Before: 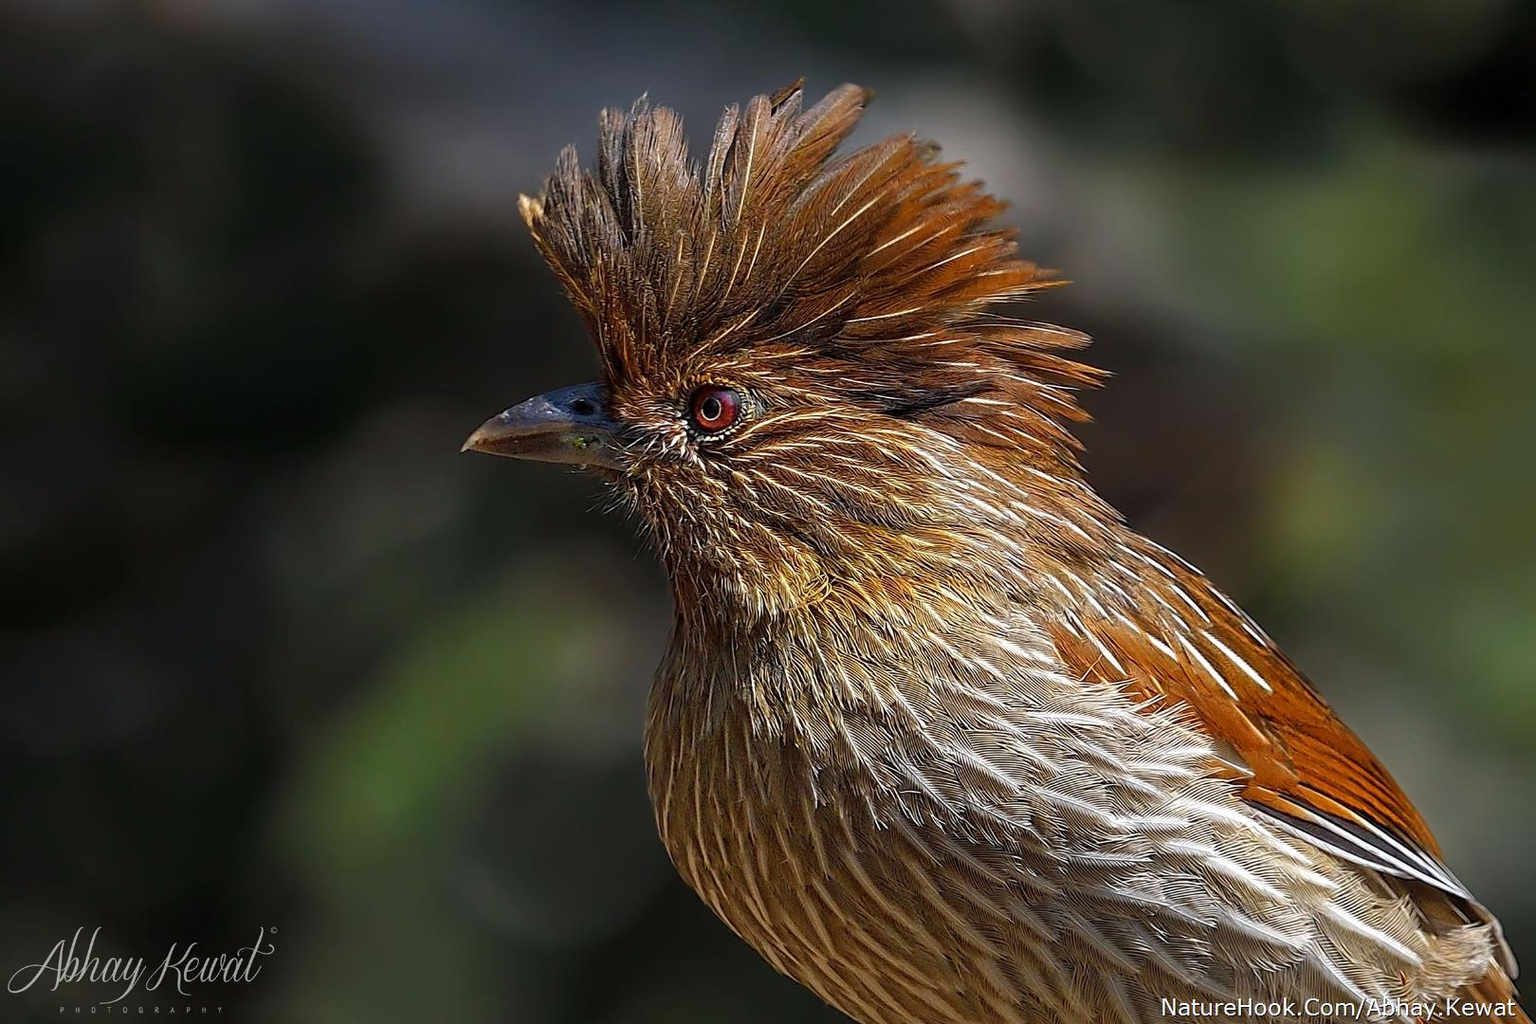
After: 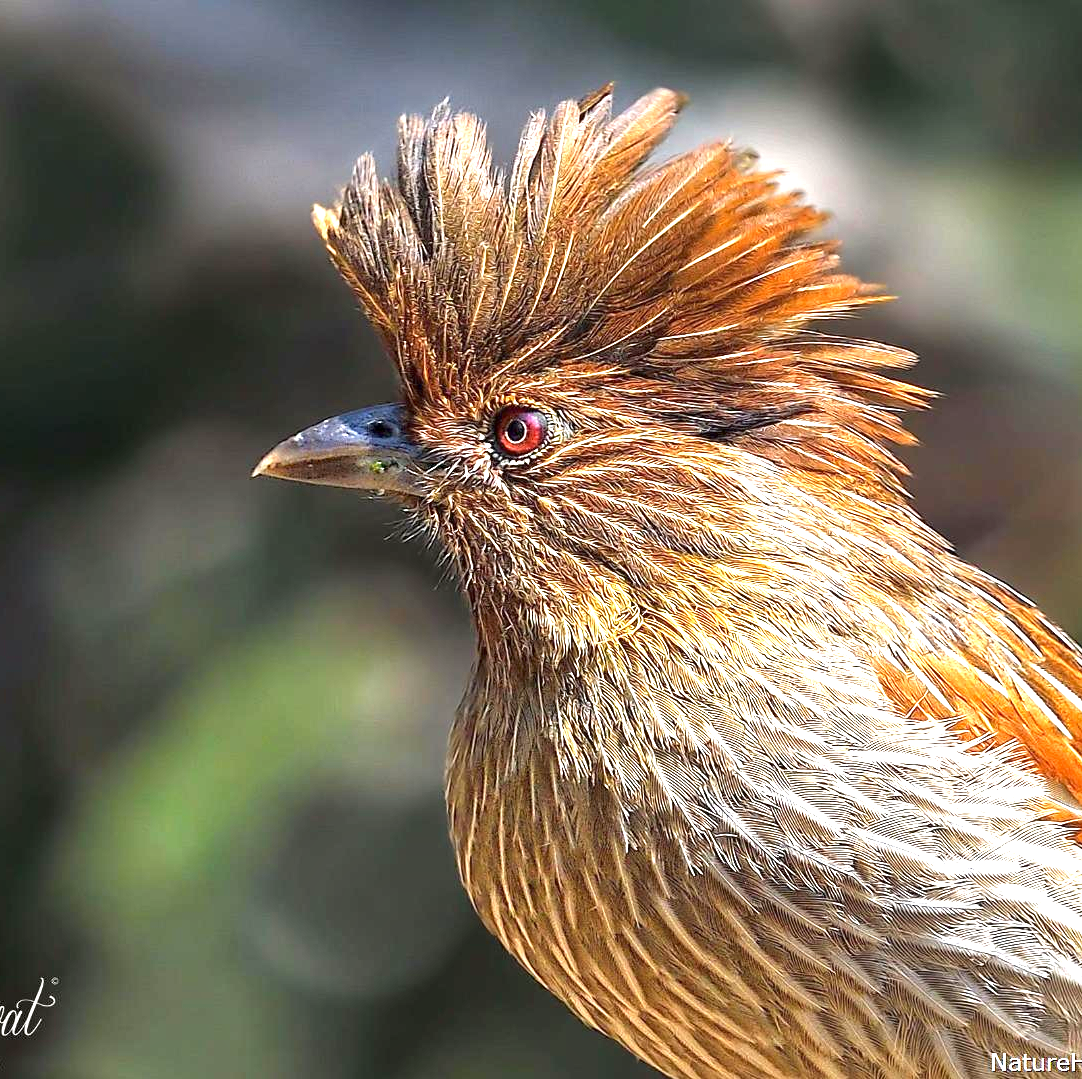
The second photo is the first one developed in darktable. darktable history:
exposure: black level correction 0, exposure 1.943 EV, compensate highlight preservation false
crop and rotate: left 14.496%, right 18.657%
local contrast: mode bilateral grid, contrast 21, coarseness 49, detail 119%, midtone range 0.2
